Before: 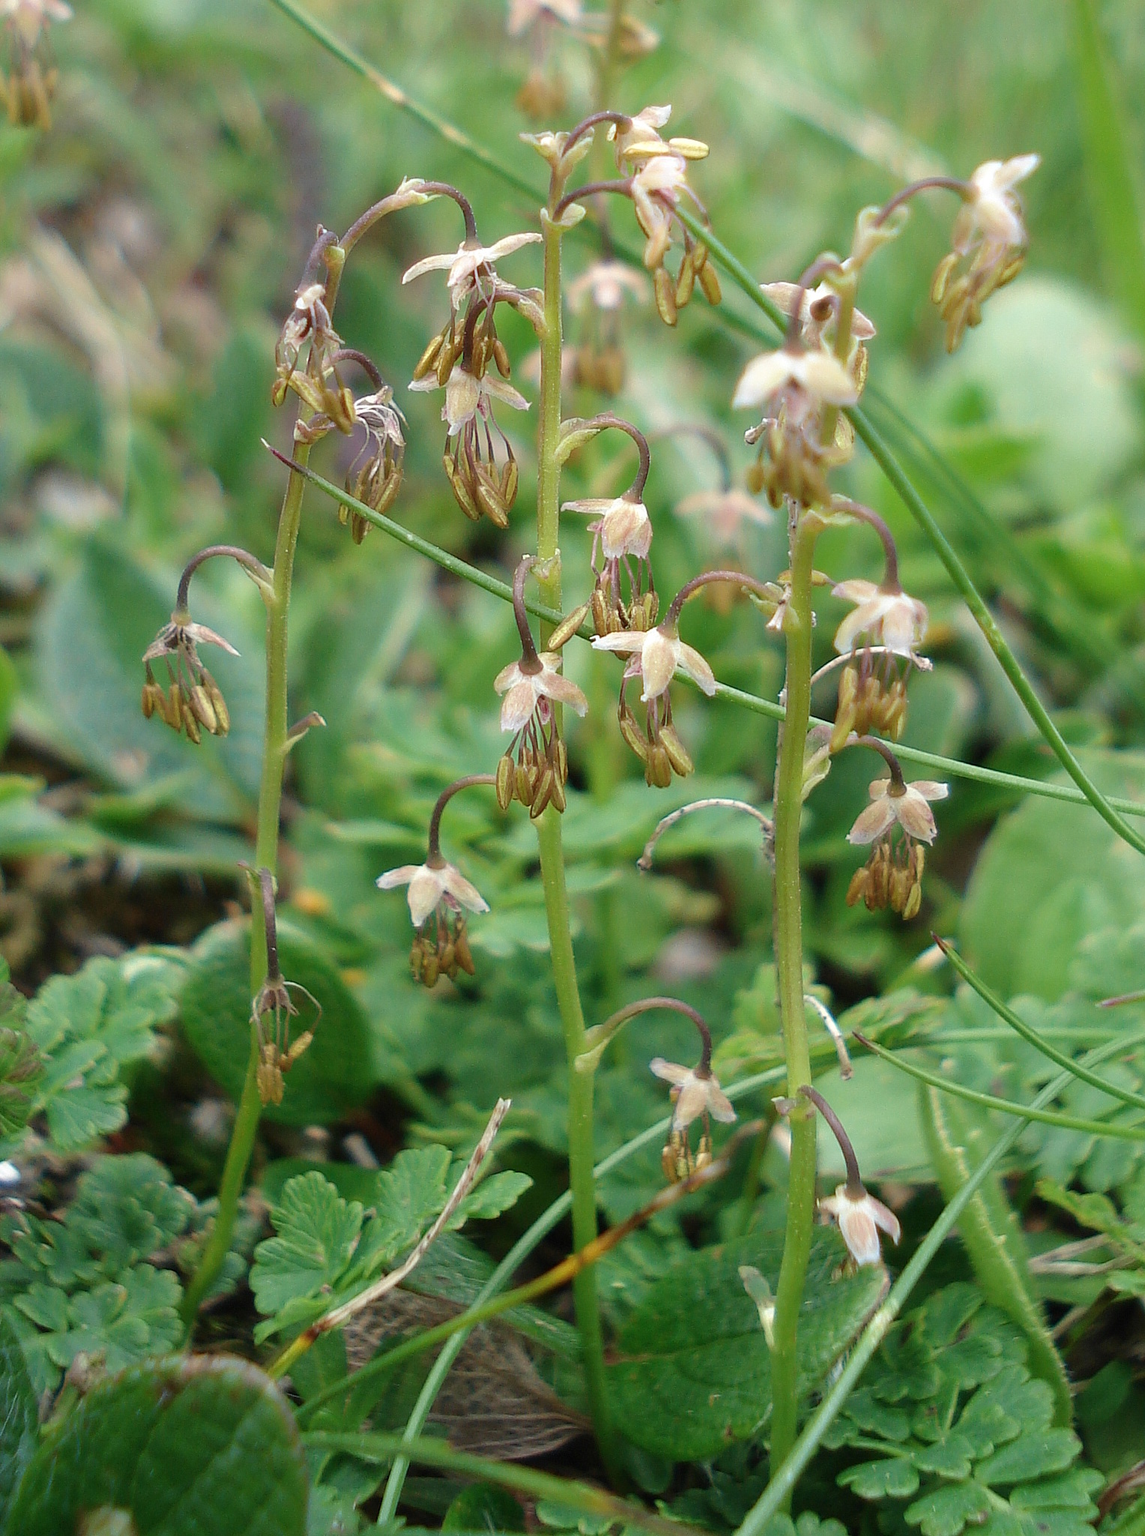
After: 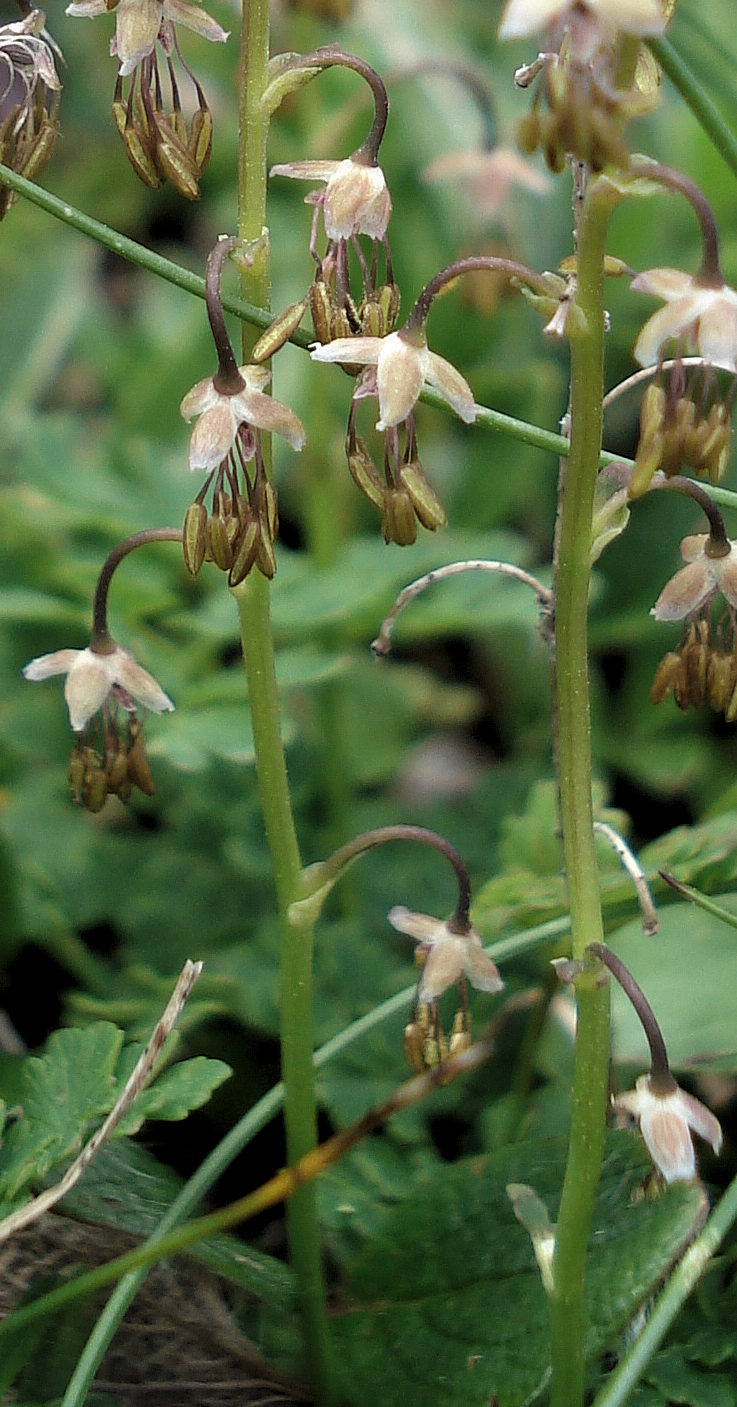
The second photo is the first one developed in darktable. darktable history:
levels: levels [0.116, 0.574, 1]
crop: left 31.379%, top 24.658%, right 20.326%, bottom 6.628%
